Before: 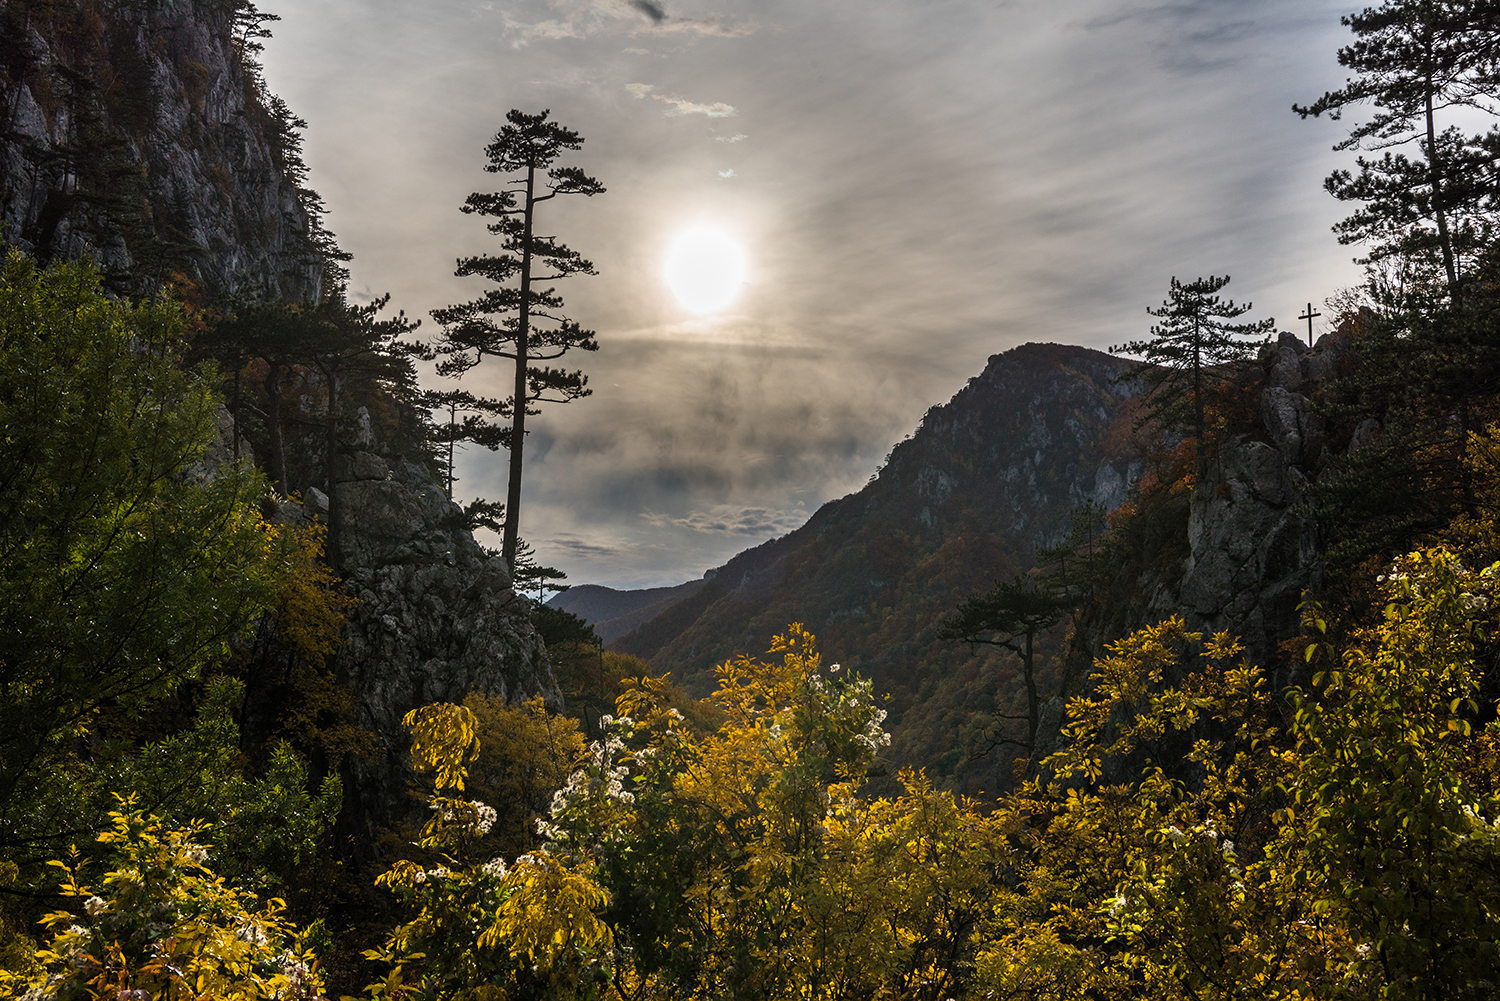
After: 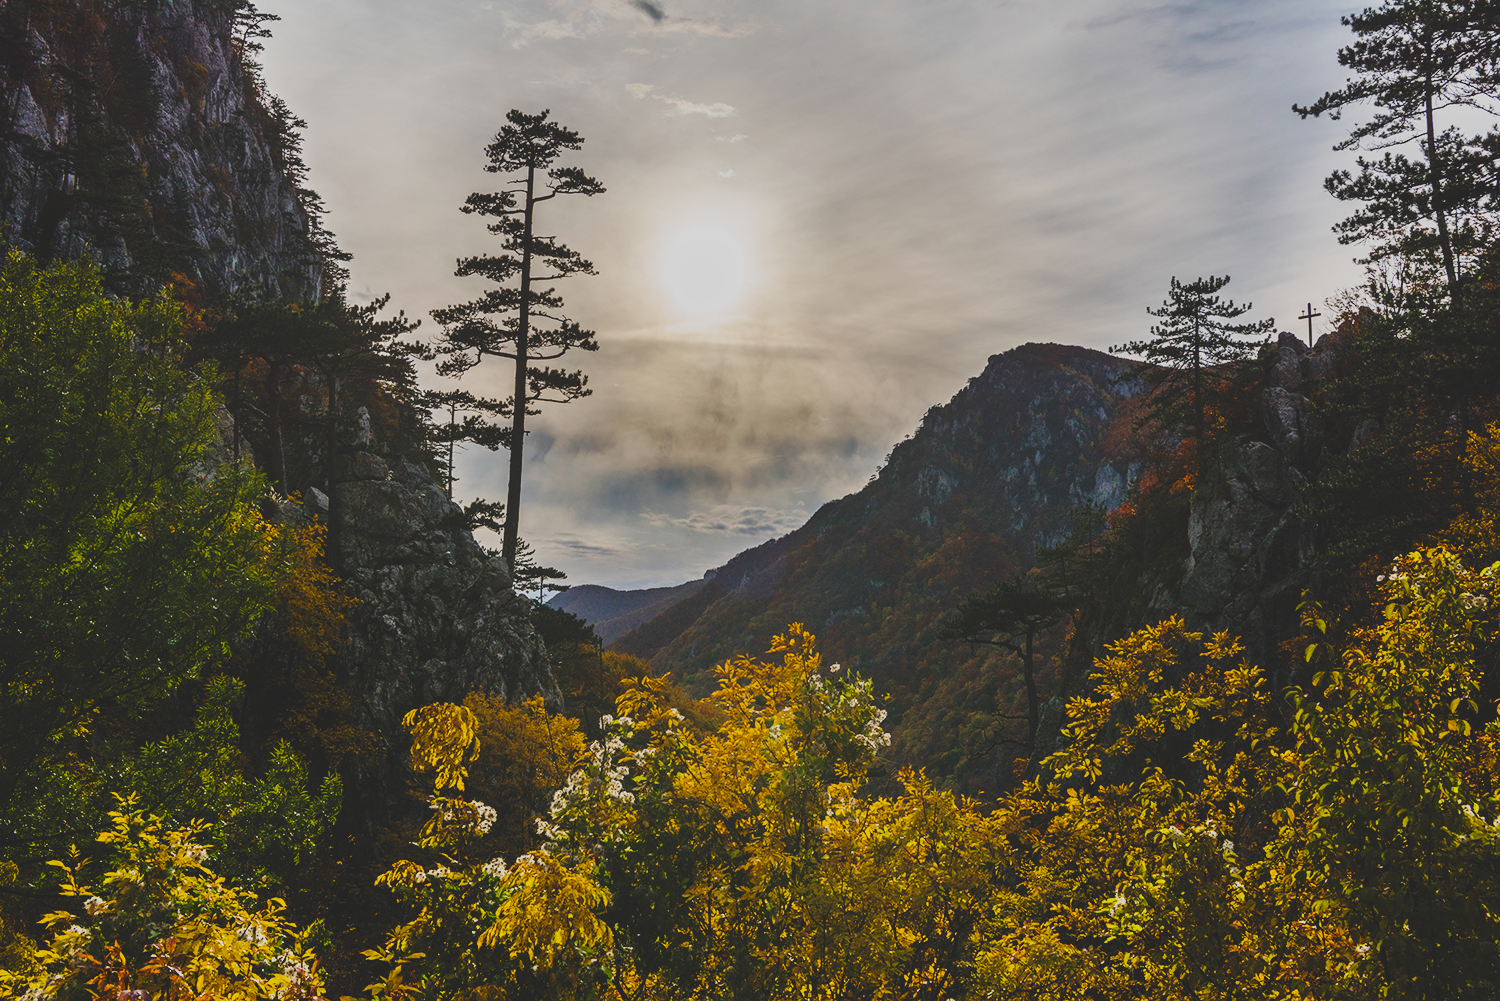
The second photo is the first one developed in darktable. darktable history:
base curve: curves: ch0 [(0, 0) (0.036, 0.025) (0.121, 0.166) (0.206, 0.329) (0.605, 0.79) (1, 1)], preserve colors none
contrast brightness saturation: contrast -0.28
